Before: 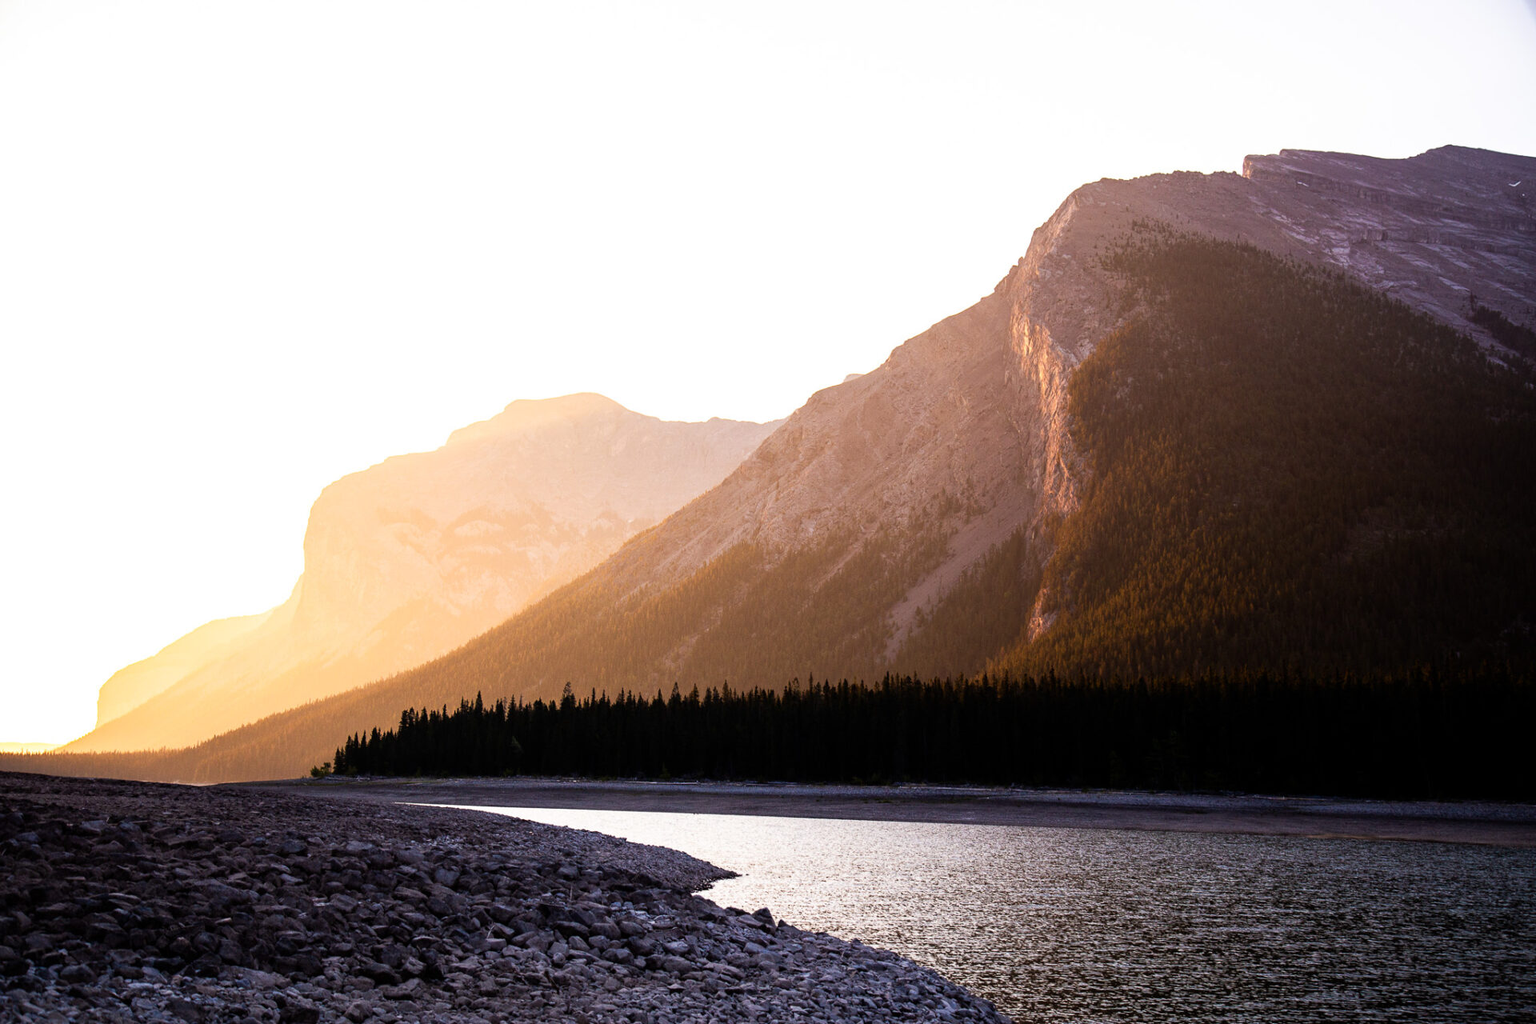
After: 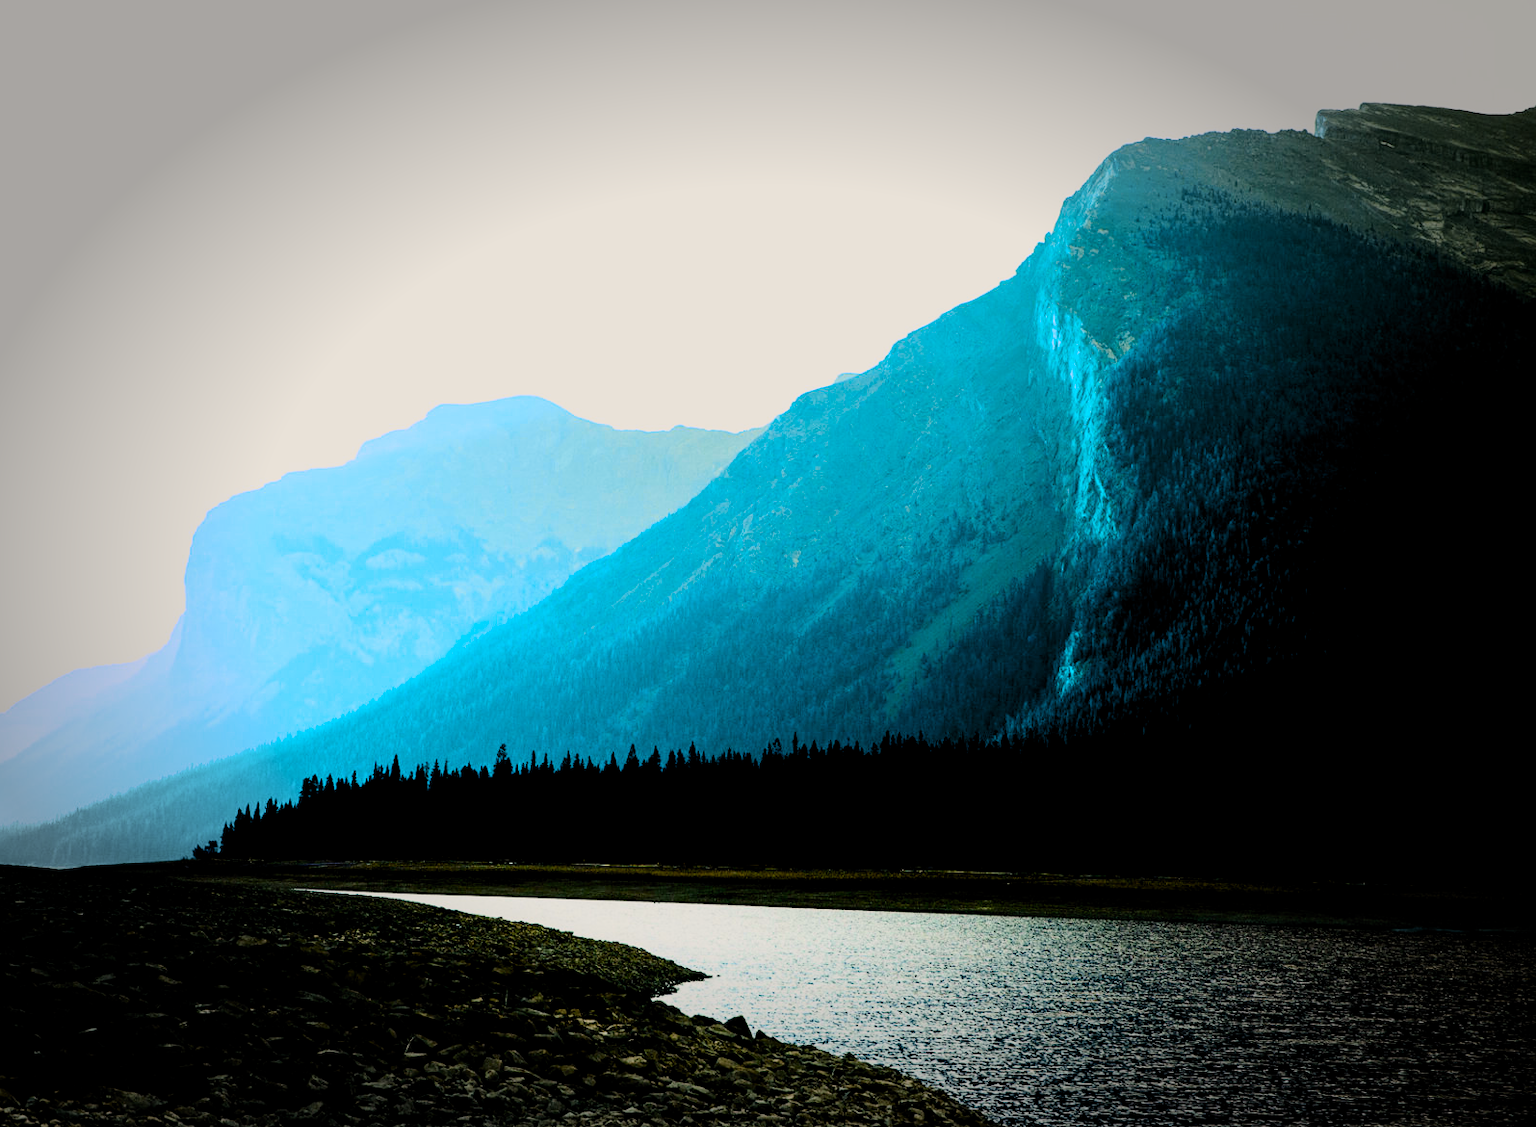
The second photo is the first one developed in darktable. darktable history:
exposure: black level correction 0.011, exposure -0.484 EV, compensate highlight preservation false
color balance rgb: highlights gain › chroma 3.082%, highlights gain › hue 76.51°, perceptual saturation grading › global saturation 0.346%, perceptual saturation grading › highlights -32.422%, perceptual saturation grading › mid-tones 5.821%, perceptual saturation grading › shadows 17.434%, hue shift 177.17°, perceptual brilliance grading › highlights 10.157%, perceptual brilliance grading › mid-tones 5.501%, global vibrance 49.986%, contrast 0.55%
levels: white 99.9%, levels [0.018, 0.493, 1]
vignetting: fall-off start 66.89%, fall-off radius 39.7%, automatic ratio true, width/height ratio 0.67
crop: left 9.802%, top 6.32%, right 7.106%, bottom 2.155%
filmic rgb: black relative exposure -5.01 EV, white relative exposure 3.96 EV, threshold 3 EV, hardness 2.88, contrast 1.2, color science v6 (2022), enable highlight reconstruction true
haze removal: compatibility mode true, adaptive false
tone curve: curves: ch0 [(0, 0.011) (0.139, 0.106) (0.295, 0.271) (0.499, 0.523) (0.739, 0.782) (0.857, 0.879) (1, 0.967)]; ch1 [(0, 0) (0.272, 0.249) (0.388, 0.385) (0.469, 0.456) (0.495, 0.497) (0.524, 0.518) (0.602, 0.623) (0.725, 0.779) (1, 1)]; ch2 [(0, 0) (0.125, 0.089) (0.353, 0.329) (0.443, 0.408) (0.502, 0.499) (0.548, 0.549) (0.608, 0.635) (1, 1)], color space Lab, independent channels, preserve colors none
